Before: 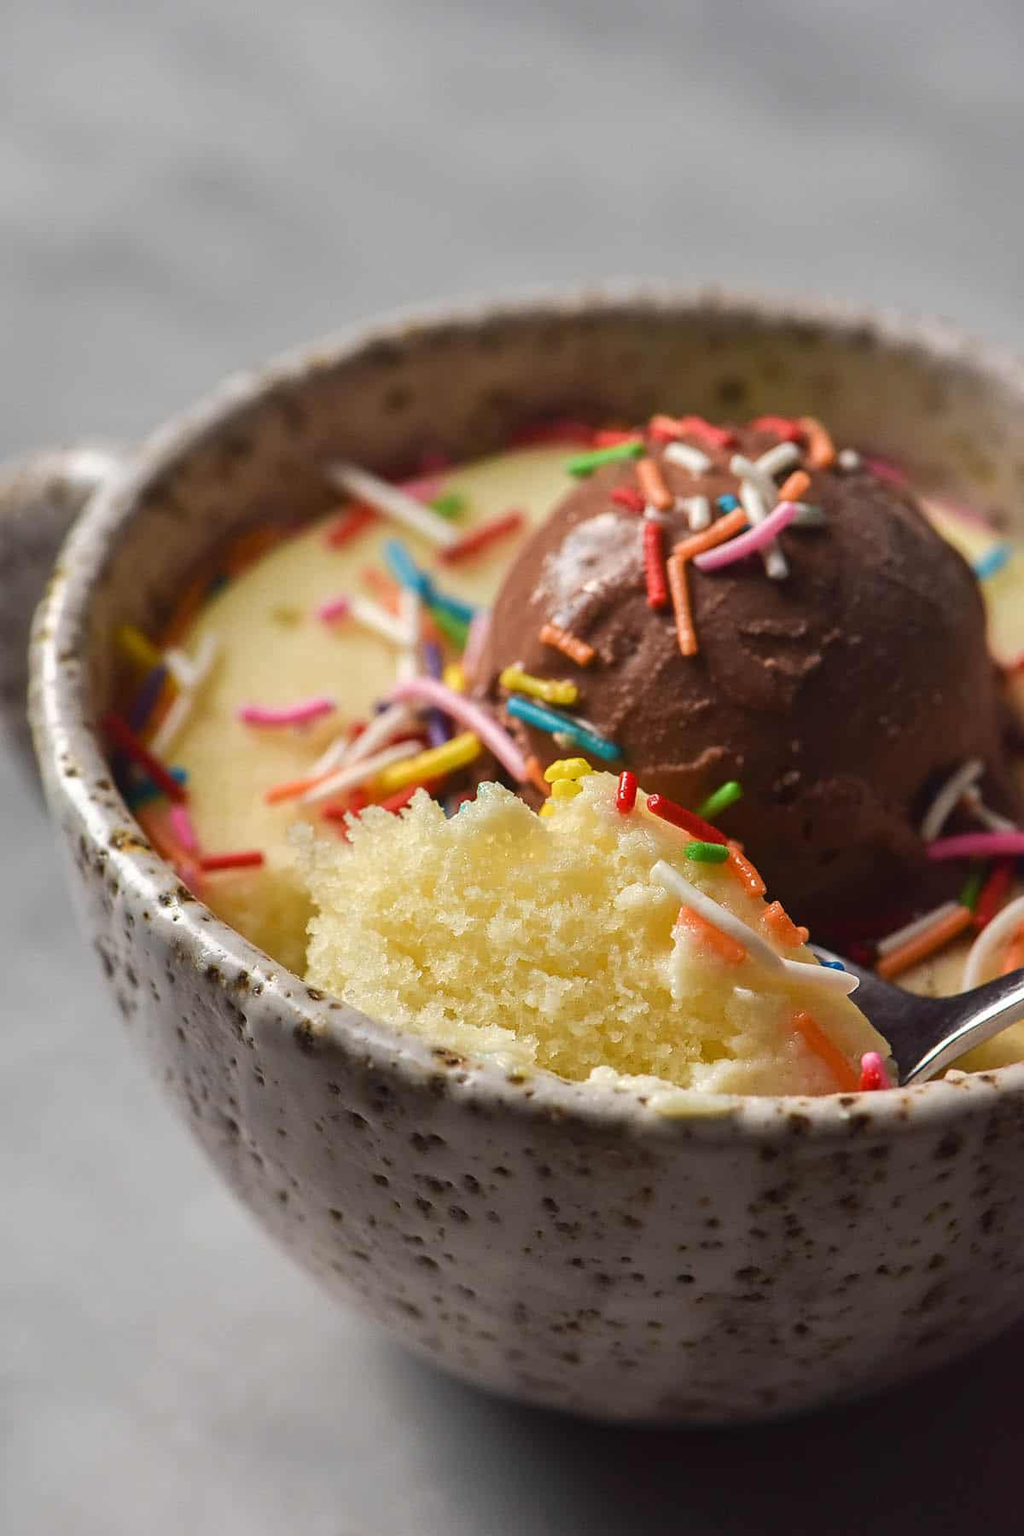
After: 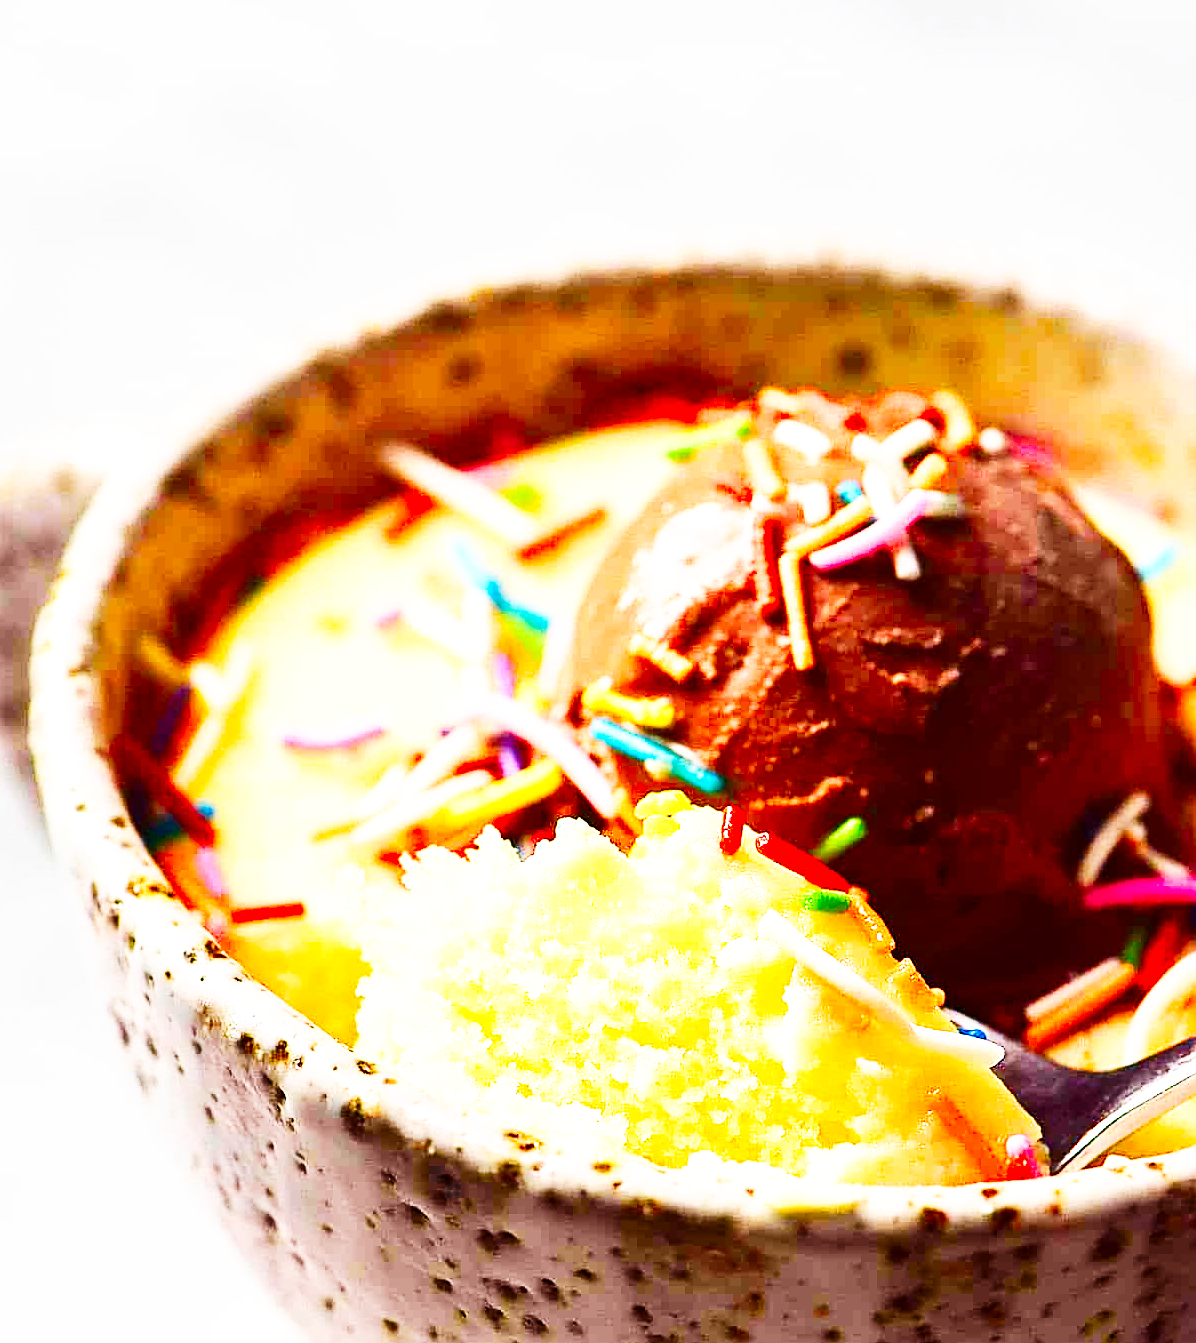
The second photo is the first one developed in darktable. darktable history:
crop: left 0.288%, top 5.474%, bottom 19.883%
color balance rgb: perceptual saturation grading › global saturation 13.719%, perceptual saturation grading › highlights -25.184%, perceptual saturation grading › shadows 29.912%, perceptual brilliance grading › highlights 7.823%, perceptual brilliance grading › mid-tones 3.229%, perceptual brilliance grading › shadows 1.254%, global vibrance 20%
exposure: black level correction 0.001, exposure 0.499 EV, compensate highlight preservation false
sharpen: on, module defaults
base curve: curves: ch0 [(0, 0) (0.007, 0.004) (0.027, 0.03) (0.046, 0.07) (0.207, 0.54) (0.442, 0.872) (0.673, 0.972) (1, 1)], preserve colors none
contrast brightness saturation: contrast 0.175, saturation 0.301
